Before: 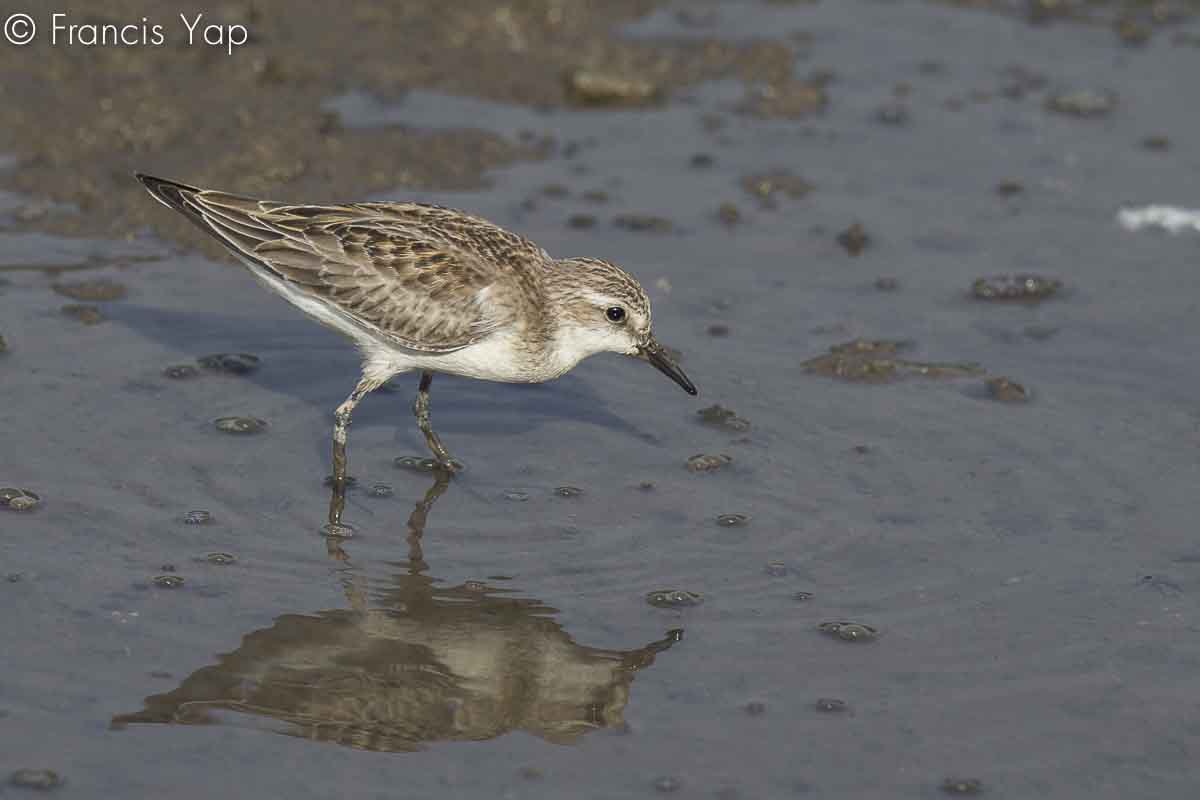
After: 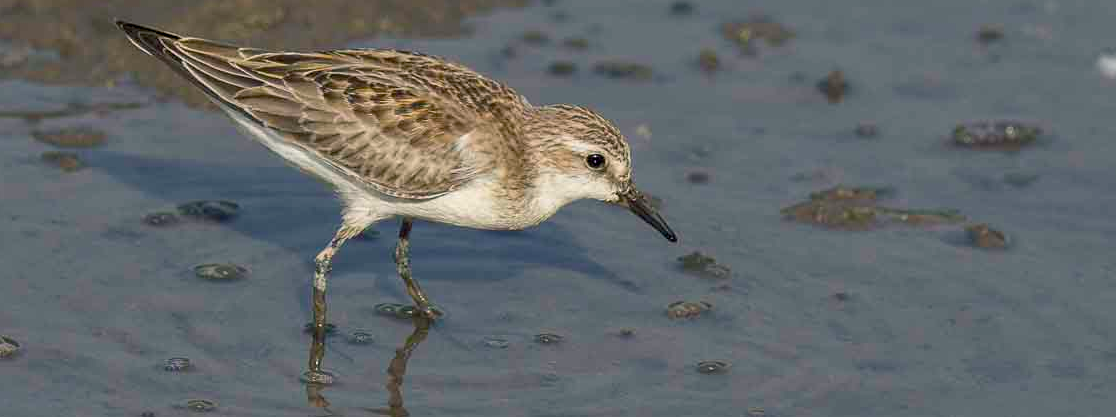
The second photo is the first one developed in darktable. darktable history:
crop: left 1.744%, top 19.225%, right 5.069%, bottom 28.357%
color balance rgb: shadows lift › chroma 2%, shadows lift › hue 217.2°, power › hue 60°, highlights gain › chroma 1%, highlights gain › hue 69.6°, global offset › luminance -0.5%, perceptual saturation grading › global saturation 15%, global vibrance 15%
